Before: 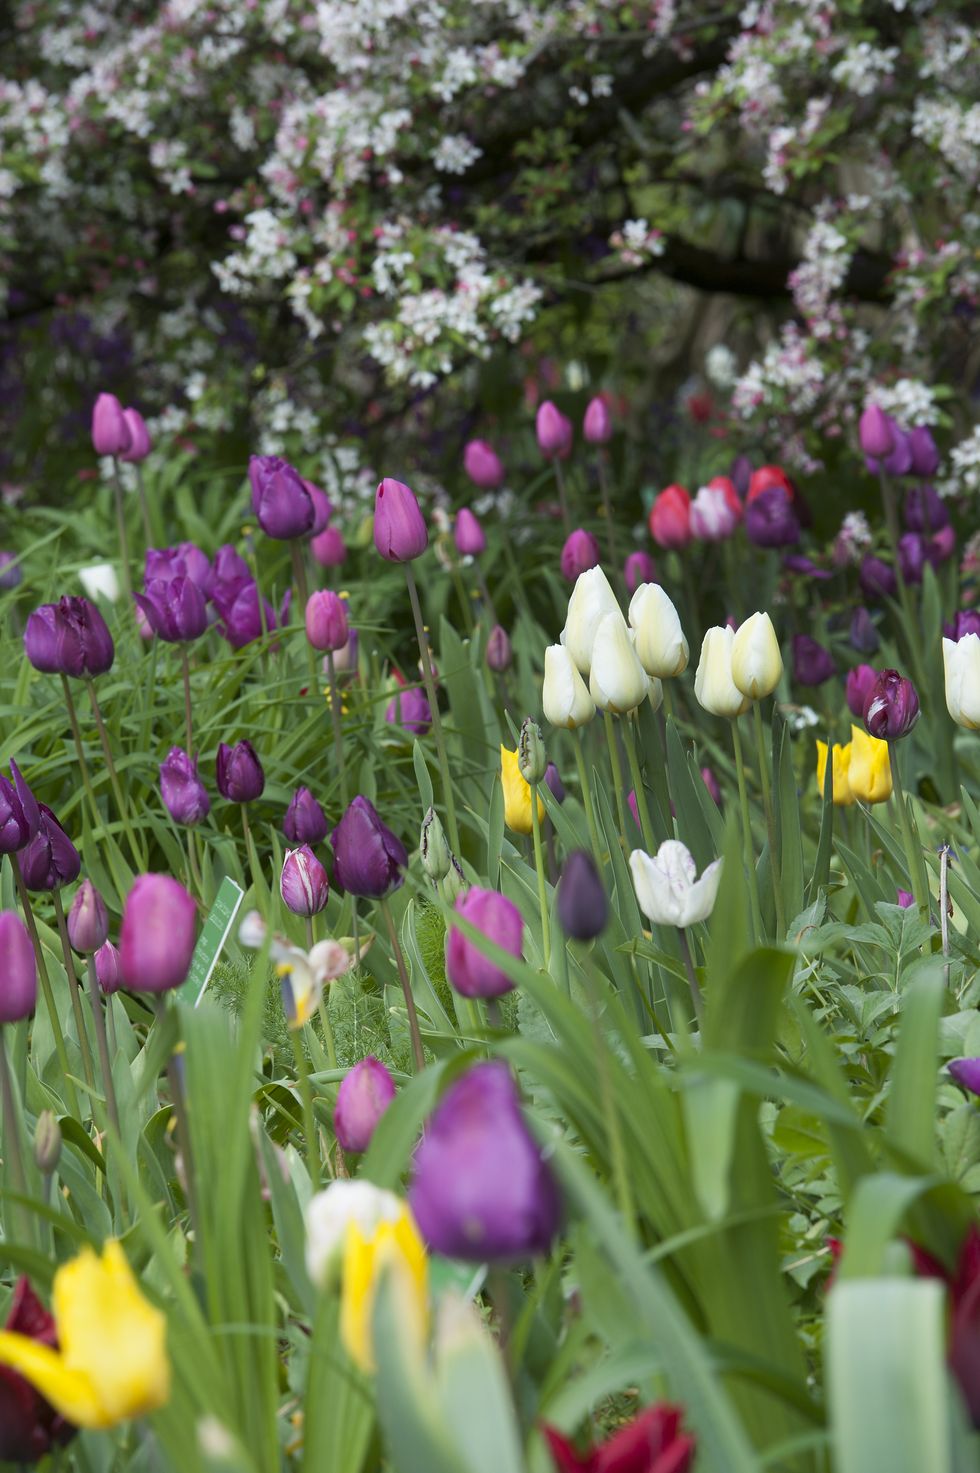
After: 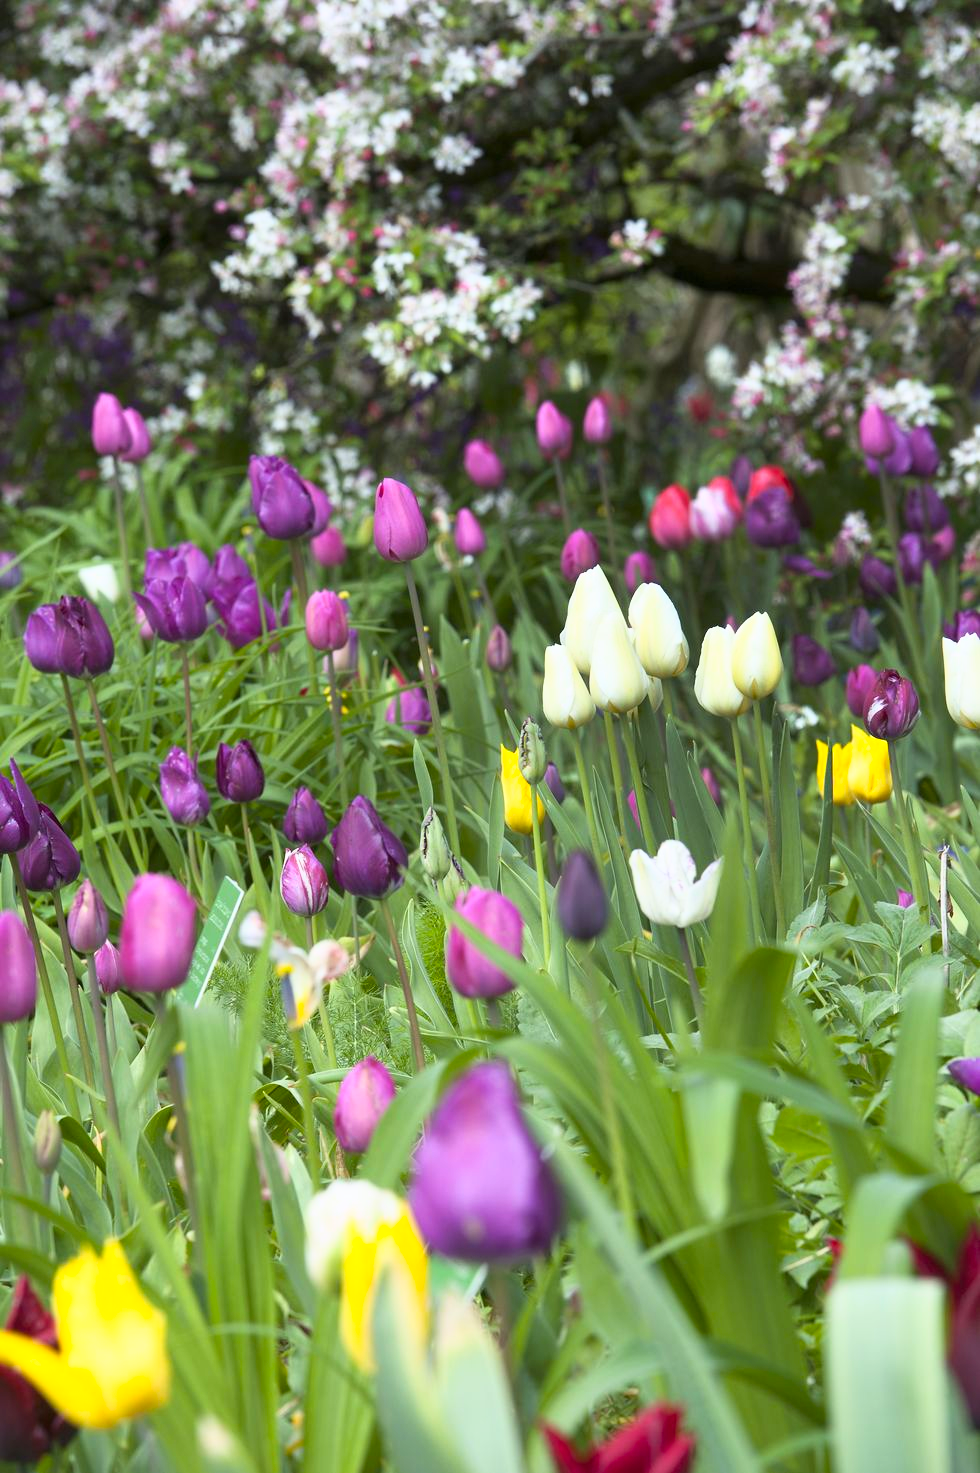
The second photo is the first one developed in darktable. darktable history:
color balance: output saturation 110%
base curve: curves: ch0 [(0, 0) (0.557, 0.834) (1, 1)]
